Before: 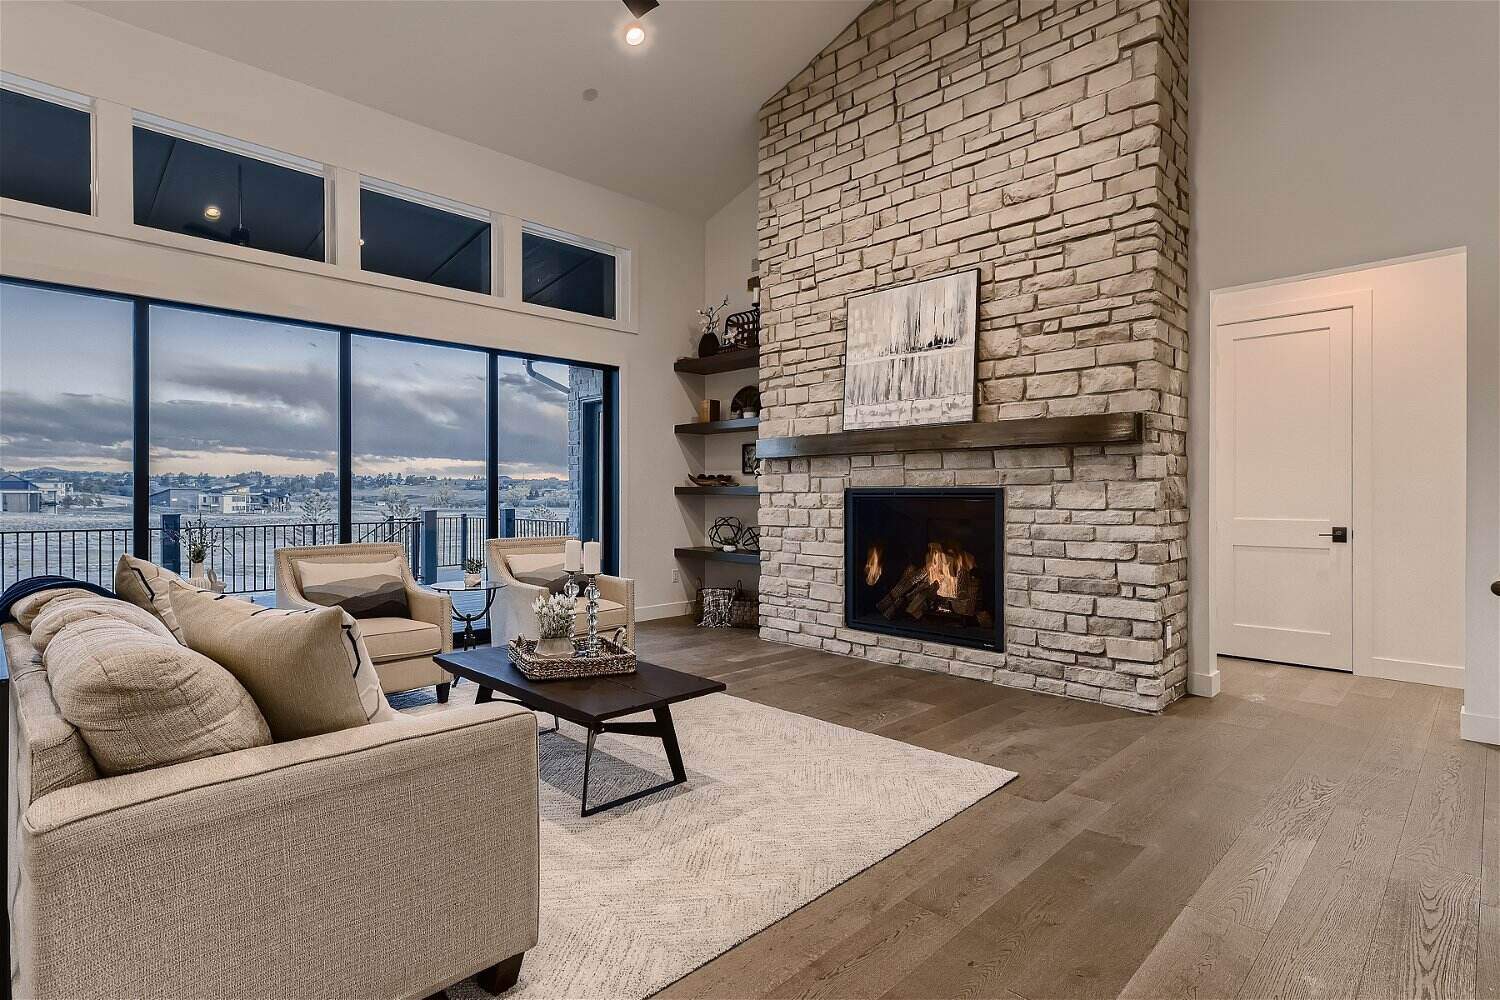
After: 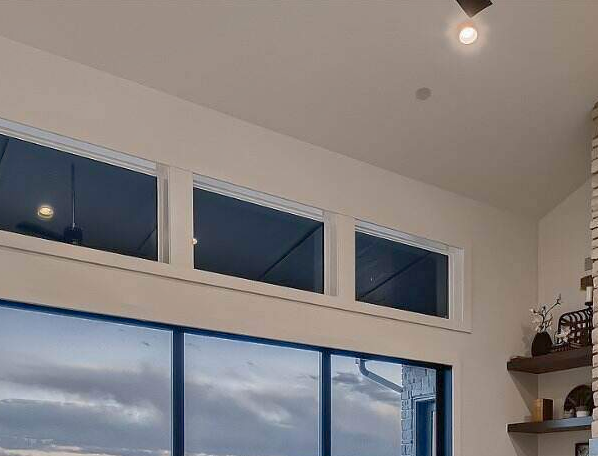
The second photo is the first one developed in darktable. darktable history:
shadows and highlights: on, module defaults
crop and rotate: left 11.192%, top 0.106%, right 48.883%, bottom 54.209%
